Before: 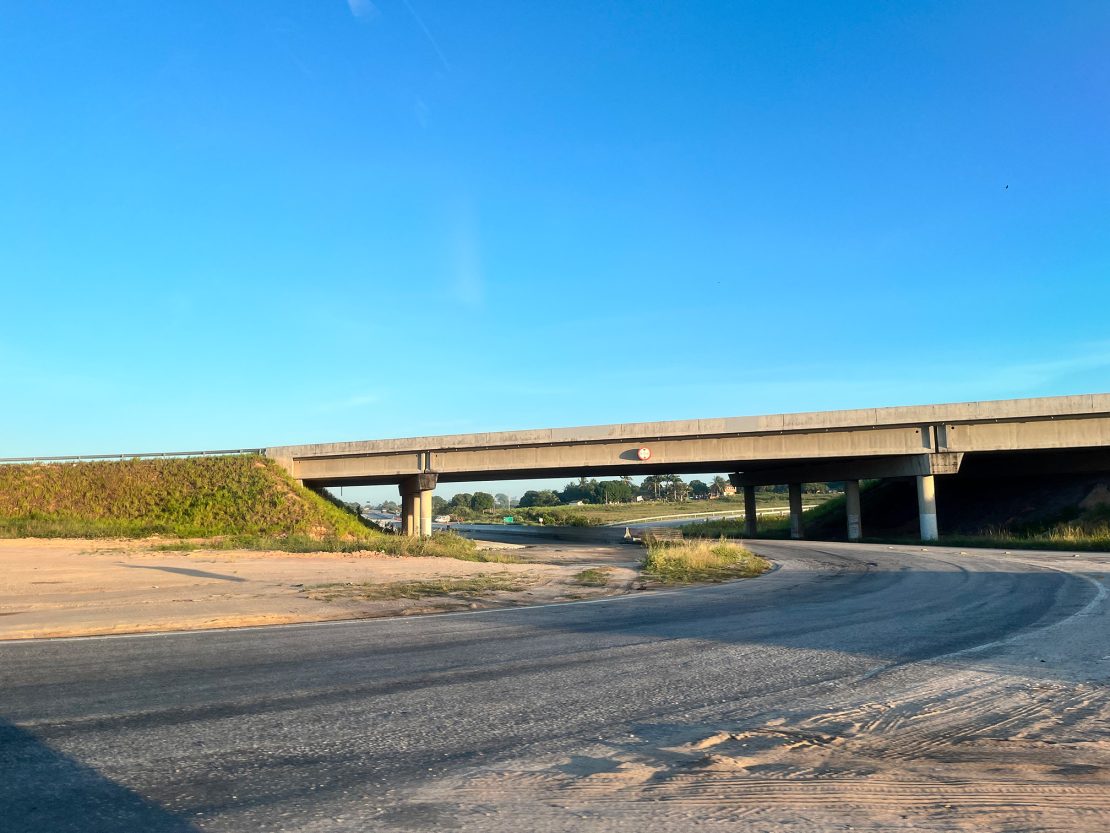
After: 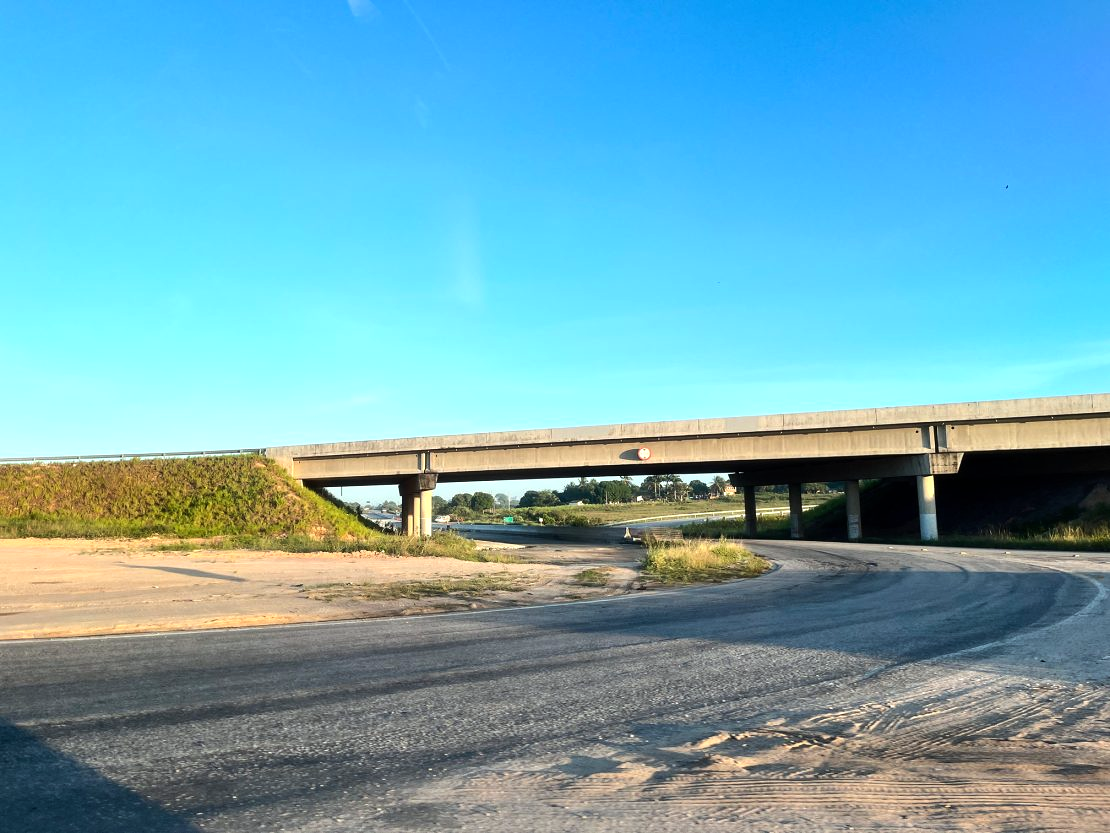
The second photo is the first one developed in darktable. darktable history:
white balance: red 0.978, blue 0.999
tone equalizer: -8 EV -0.417 EV, -7 EV -0.389 EV, -6 EV -0.333 EV, -5 EV -0.222 EV, -3 EV 0.222 EV, -2 EV 0.333 EV, -1 EV 0.389 EV, +0 EV 0.417 EV, edges refinement/feathering 500, mask exposure compensation -1.25 EV, preserve details no
